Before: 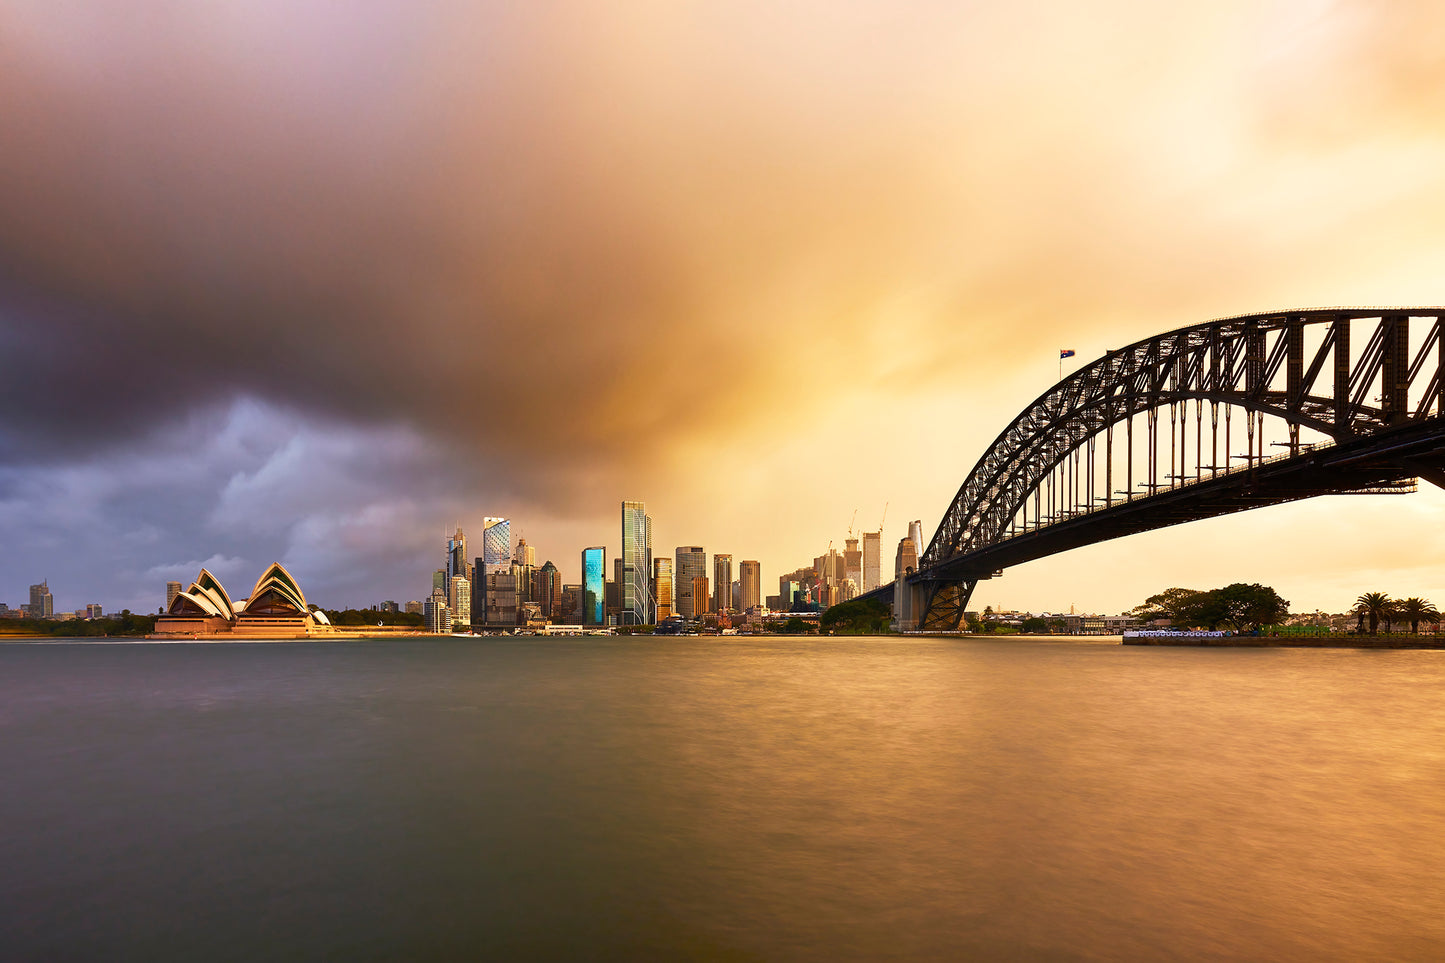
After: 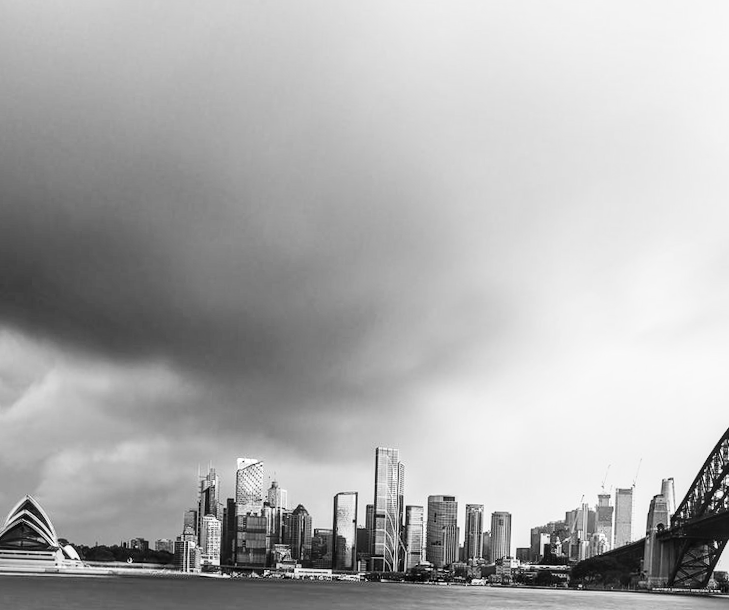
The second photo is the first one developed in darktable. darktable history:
color zones: curves: ch1 [(0, -0.394) (0.143, -0.394) (0.286, -0.394) (0.429, -0.392) (0.571, -0.391) (0.714, -0.391) (0.857, -0.391) (1, -0.394)]
crop: left 17.835%, top 7.675%, right 32.881%, bottom 32.213%
base curve: curves: ch0 [(0, 0) (0.032, 0.025) (0.121, 0.166) (0.206, 0.329) (0.605, 0.79) (1, 1)], preserve colors none
rotate and perspective: rotation 2.17°, automatic cropping off
local contrast: on, module defaults
